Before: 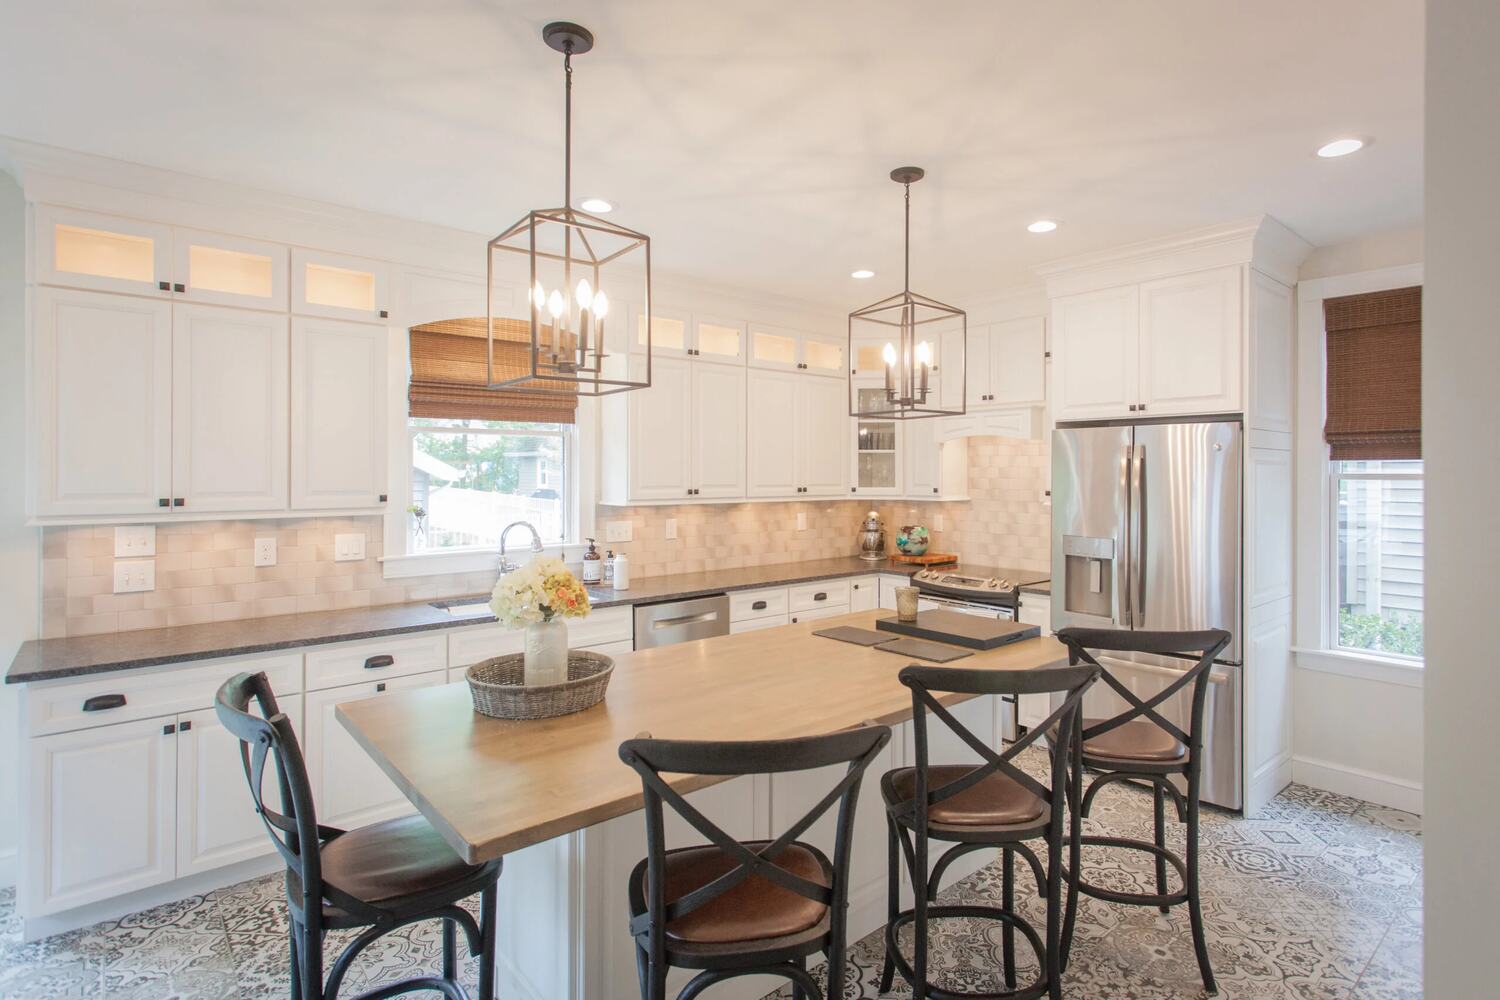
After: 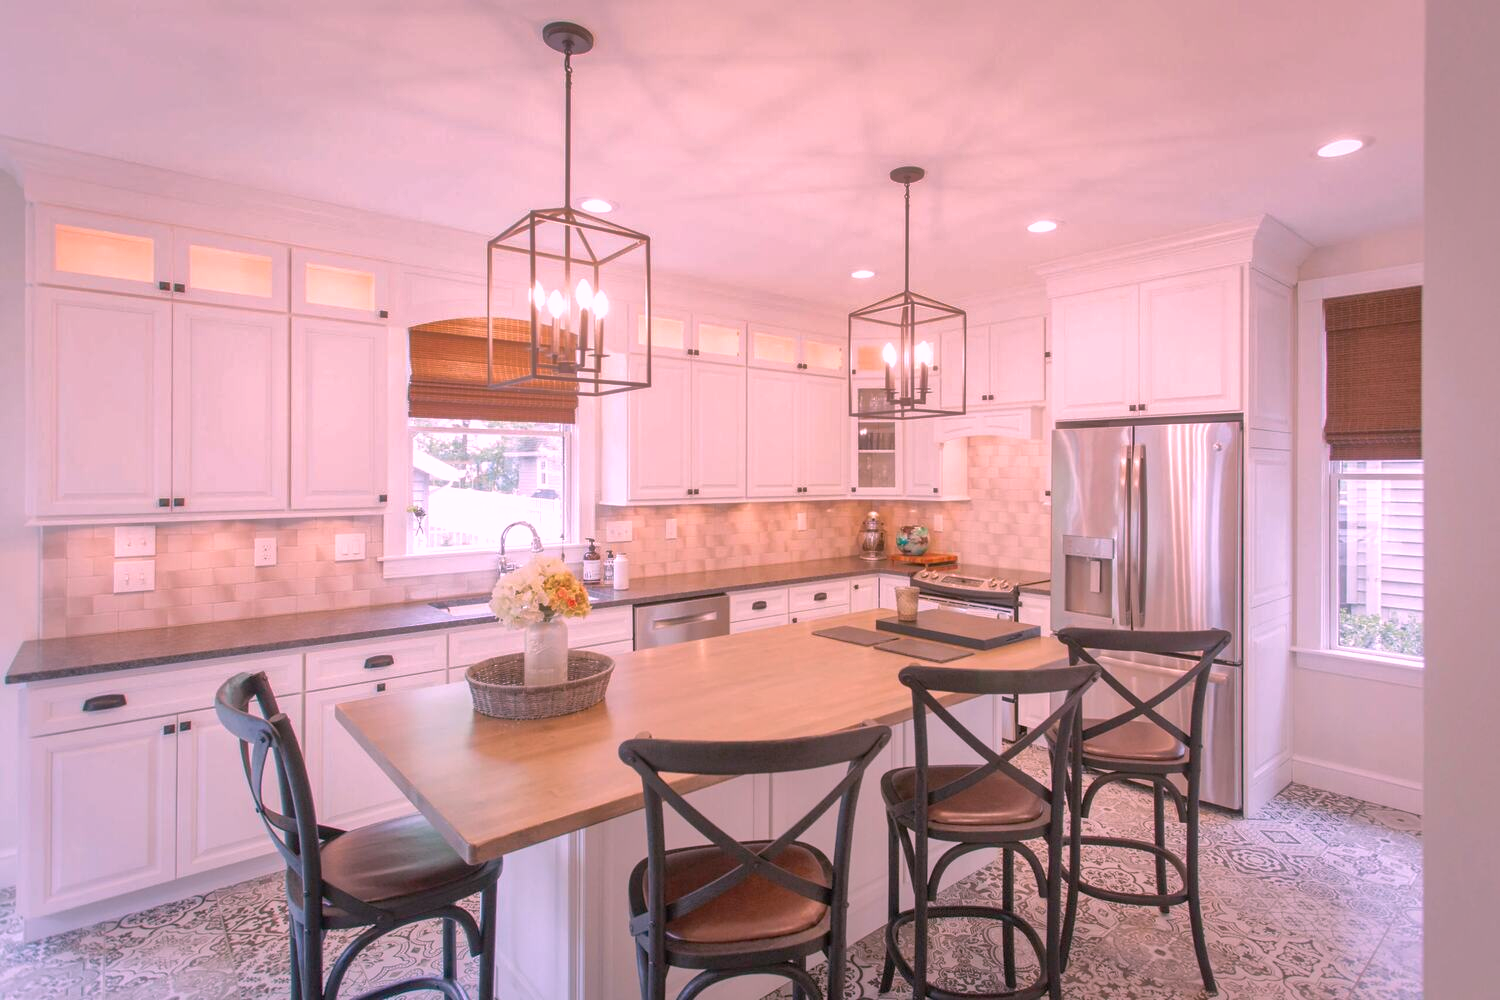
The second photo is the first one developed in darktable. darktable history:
shadows and highlights: on, module defaults
white balance: red 1.188, blue 1.11
